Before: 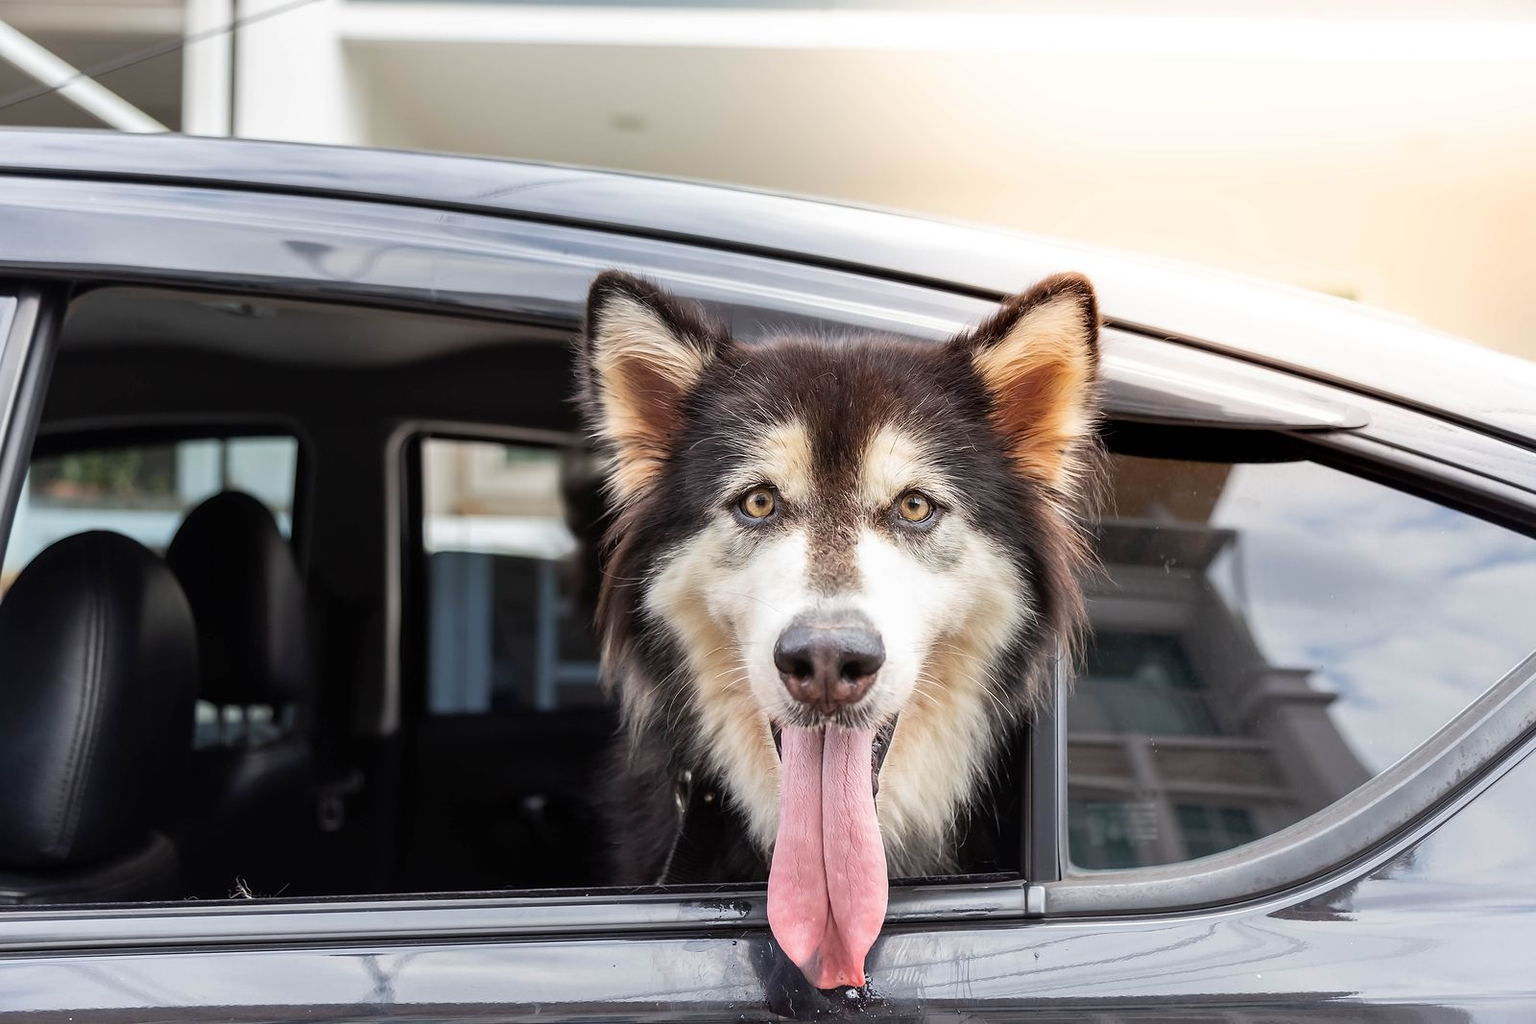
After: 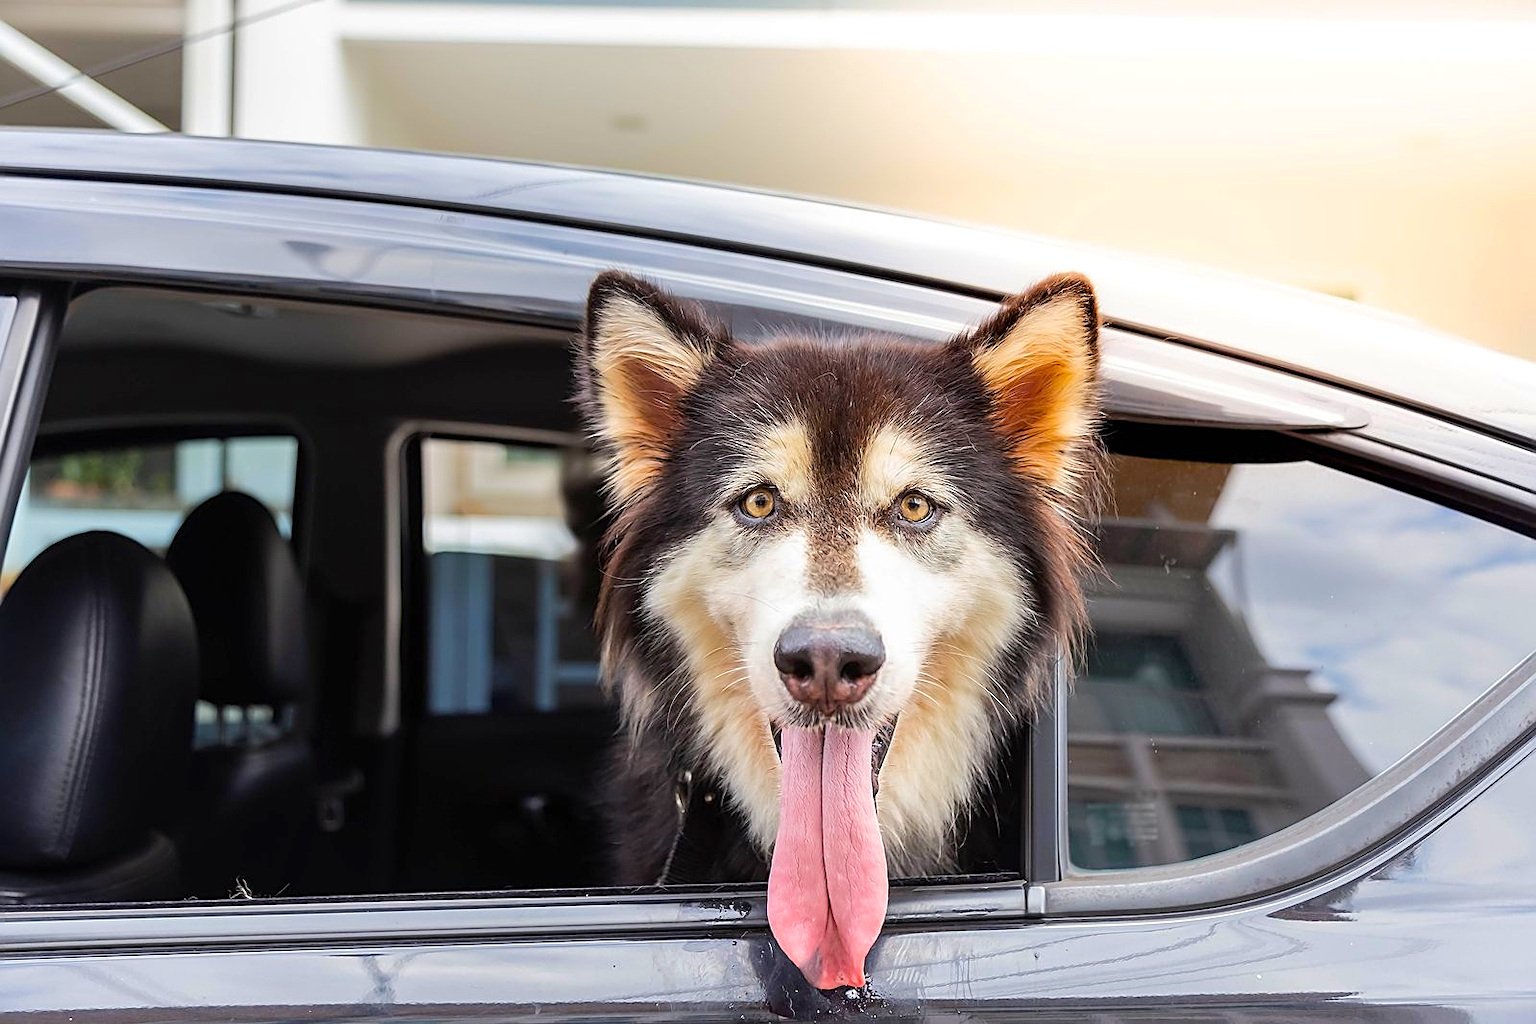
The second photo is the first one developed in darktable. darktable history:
white balance: emerald 1
sharpen: amount 0.55
color balance rgb: perceptual saturation grading › global saturation 25%, perceptual brilliance grading › mid-tones 10%, perceptual brilliance grading › shadows 15%, global vibrance 20%
